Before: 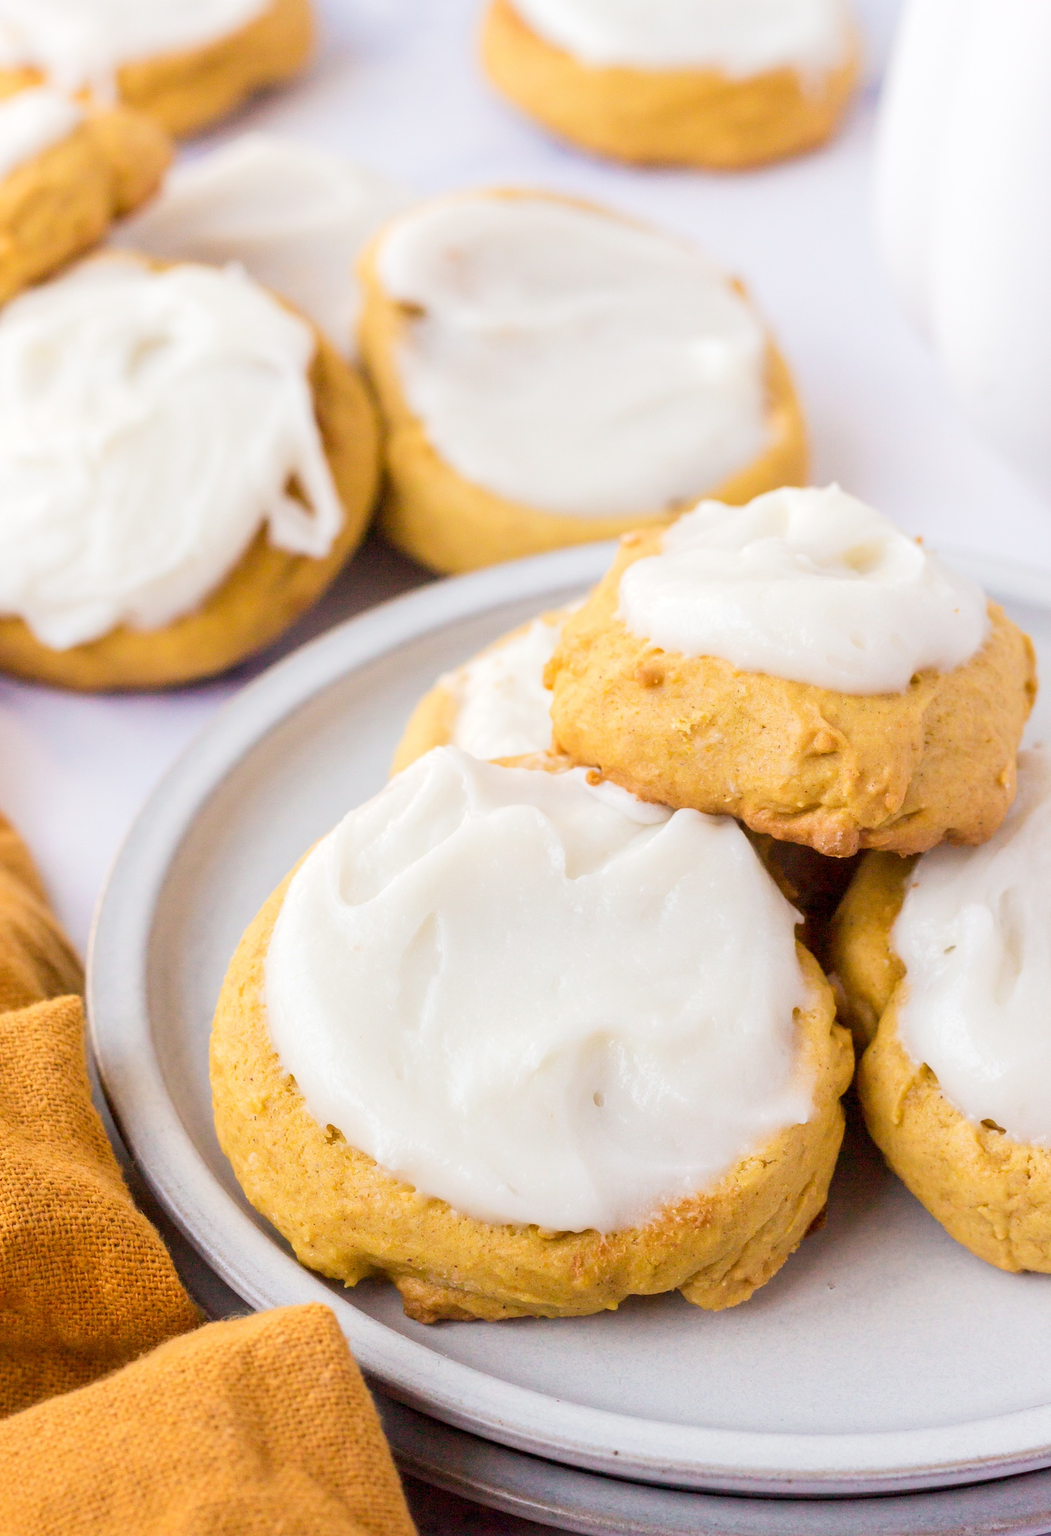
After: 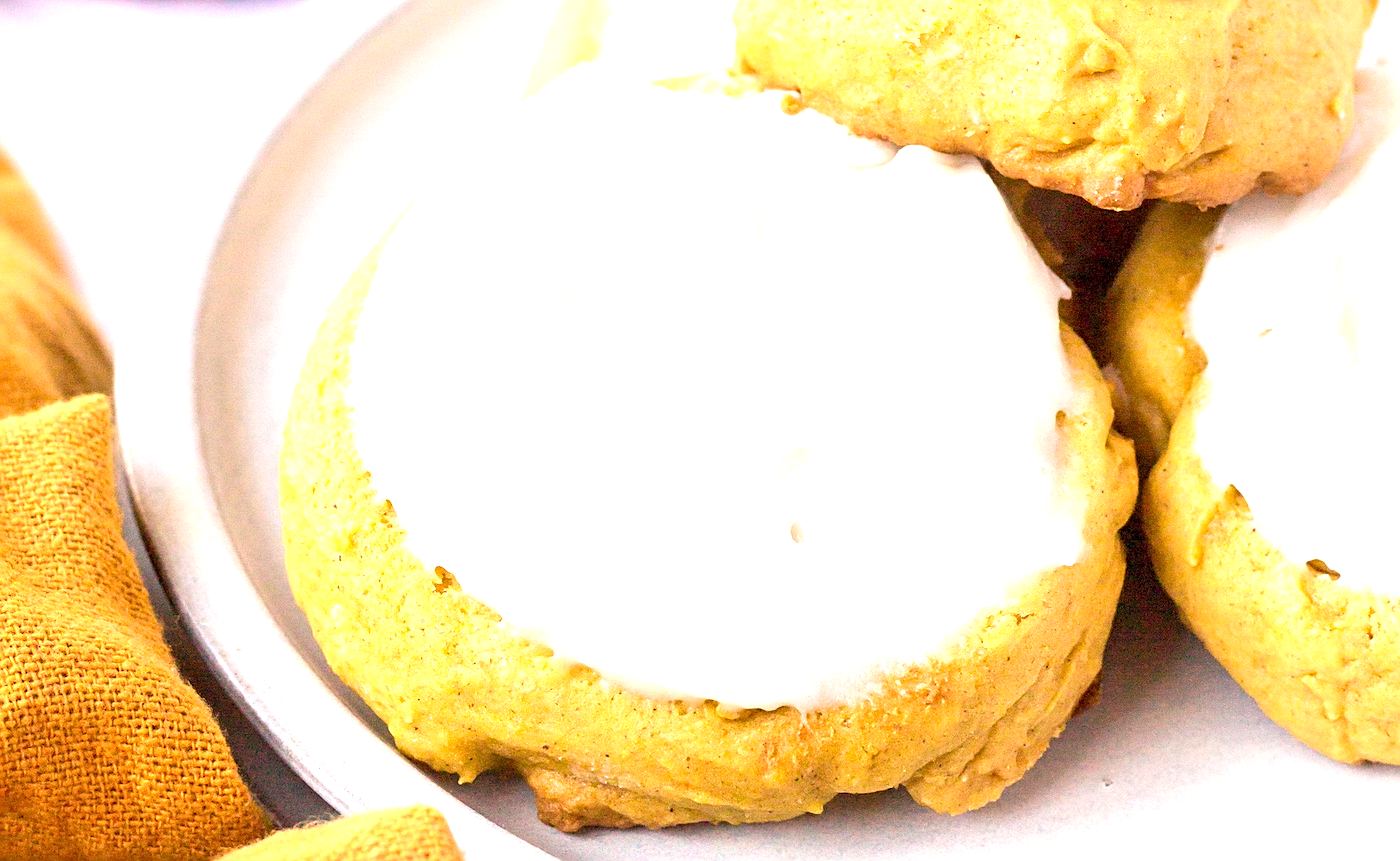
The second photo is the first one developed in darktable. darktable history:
crop: top 45.551%, bottom 12.262%
sharpen: on, module defaults
exposure: exposure 1 EV, compensate highlight preservation false
